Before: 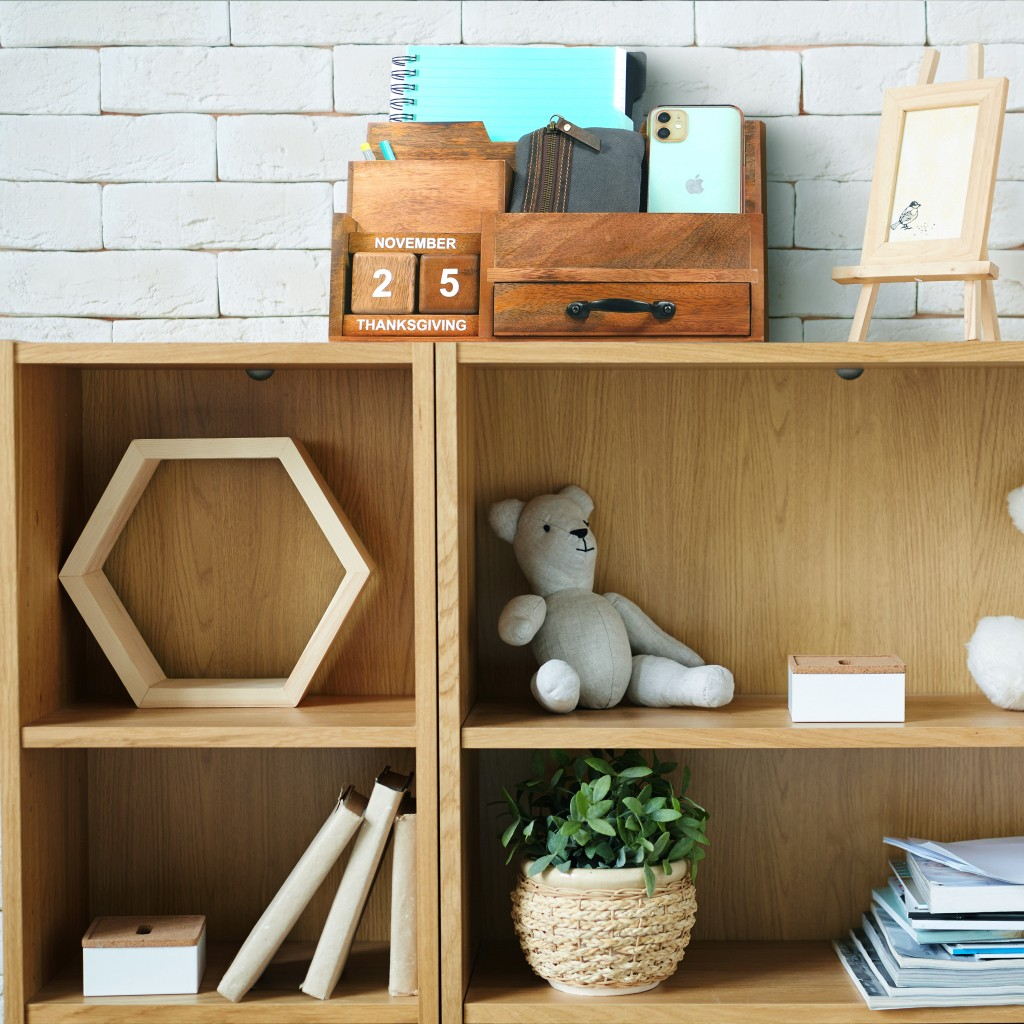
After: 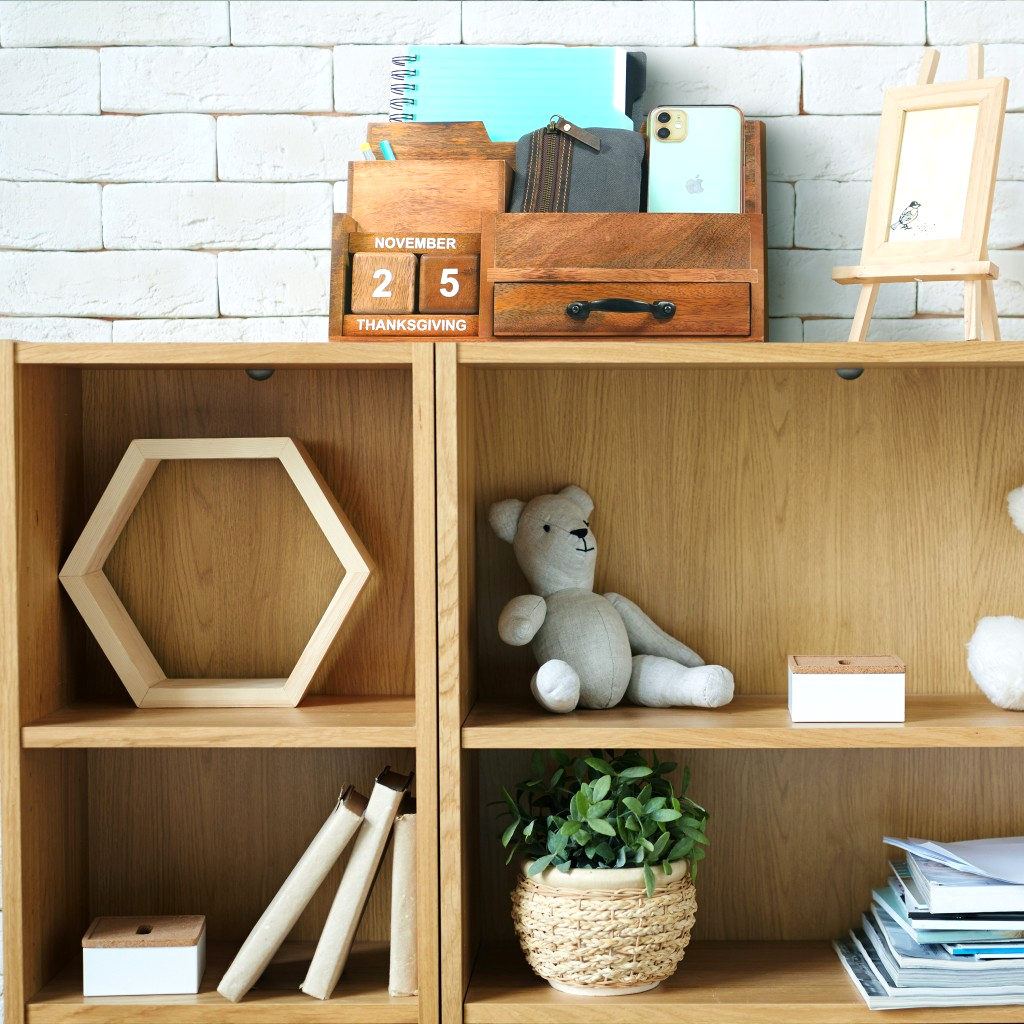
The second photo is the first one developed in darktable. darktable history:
exposure: black level correction 0.001, exposure 0.194 EV, compensate highlight preservation false
